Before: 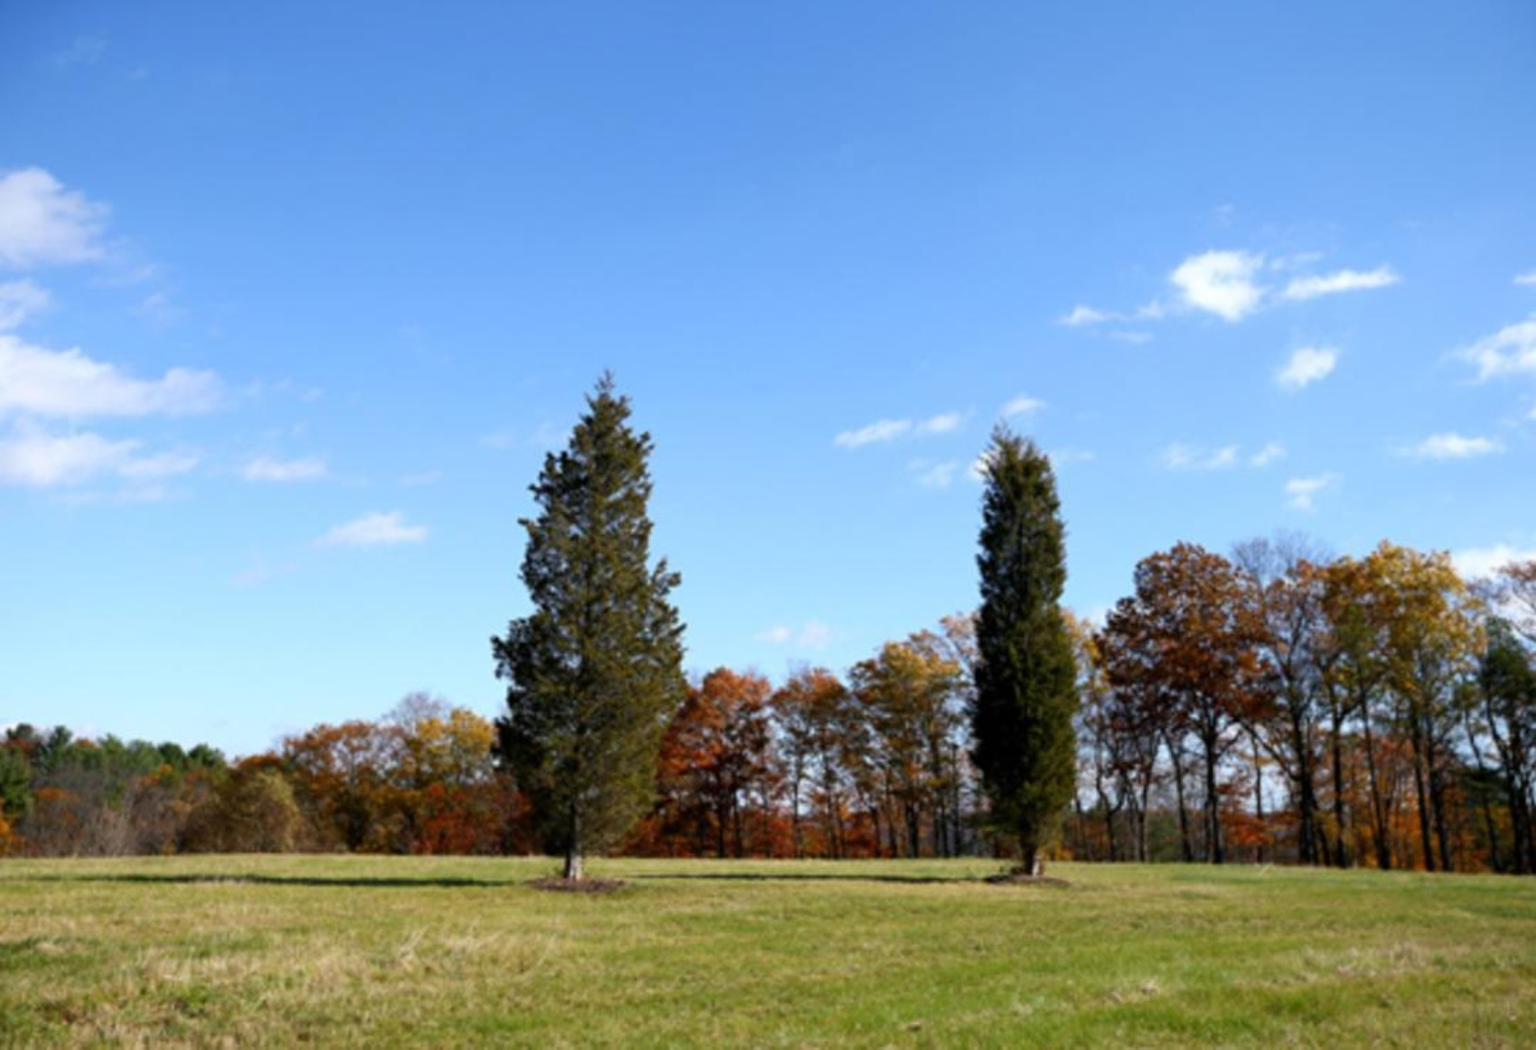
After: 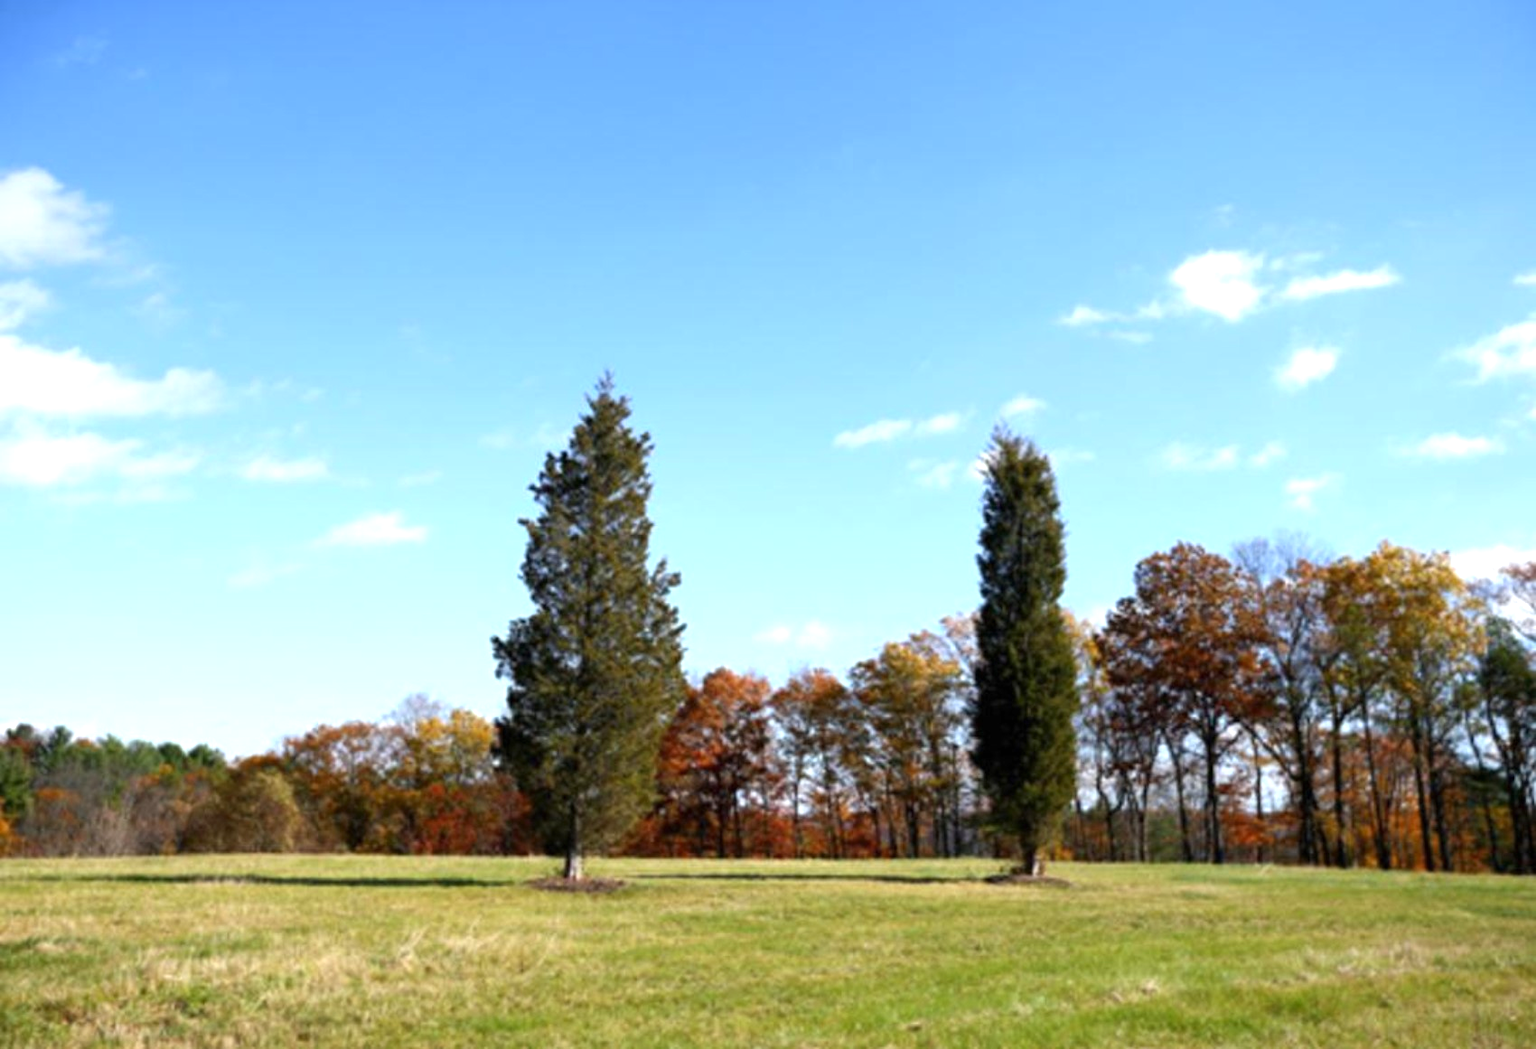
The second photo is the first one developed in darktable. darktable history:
exposure: black level correction 0, exposure 0.593 EV, compensate highlight preservation false
